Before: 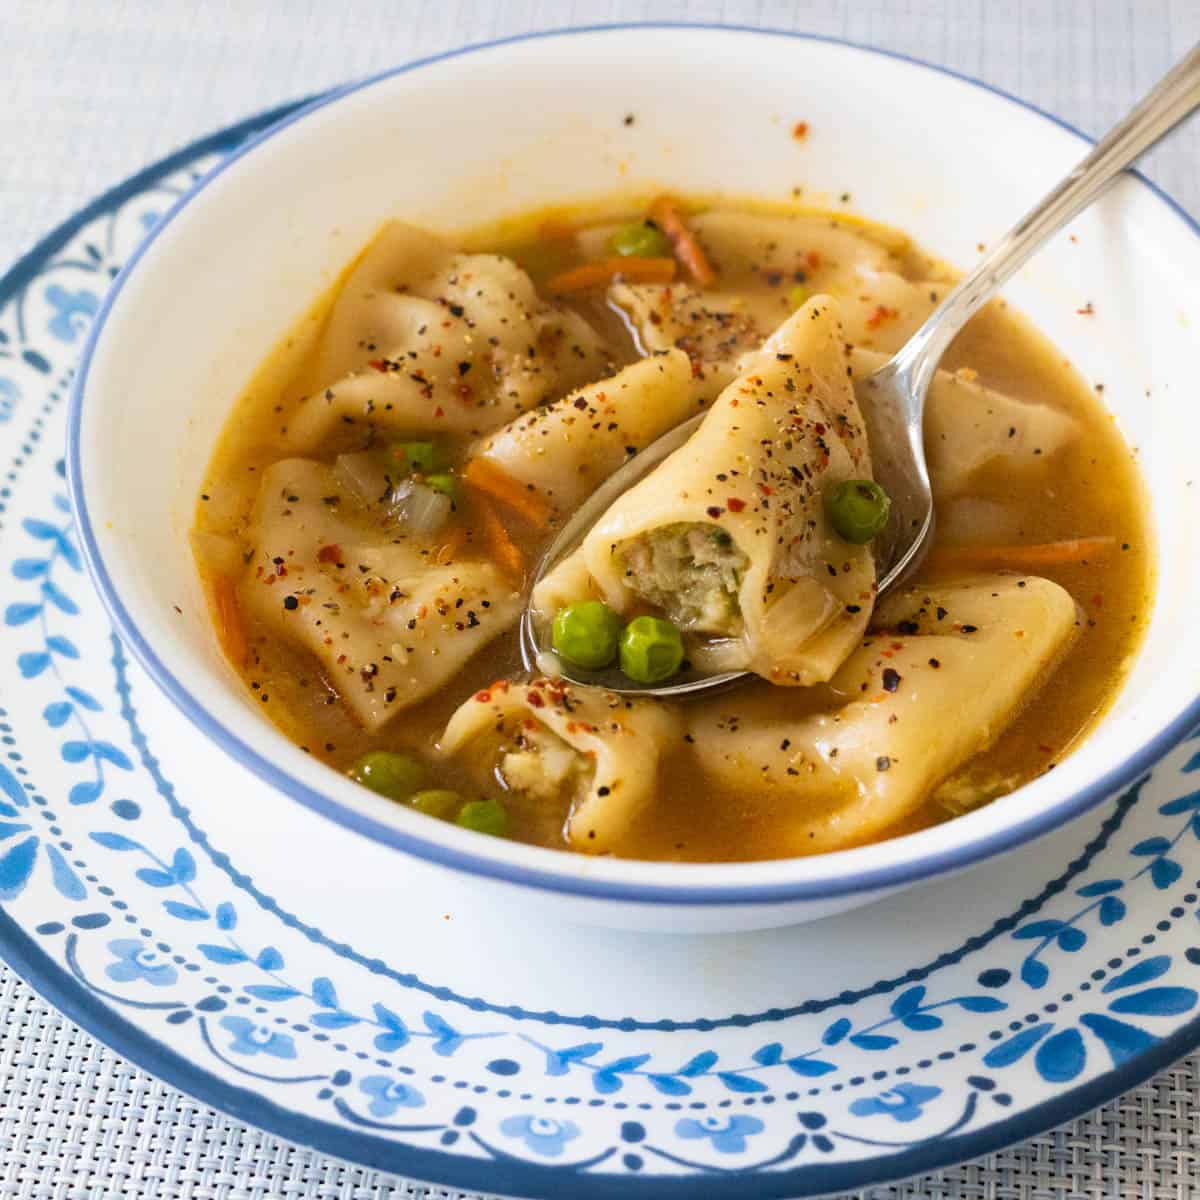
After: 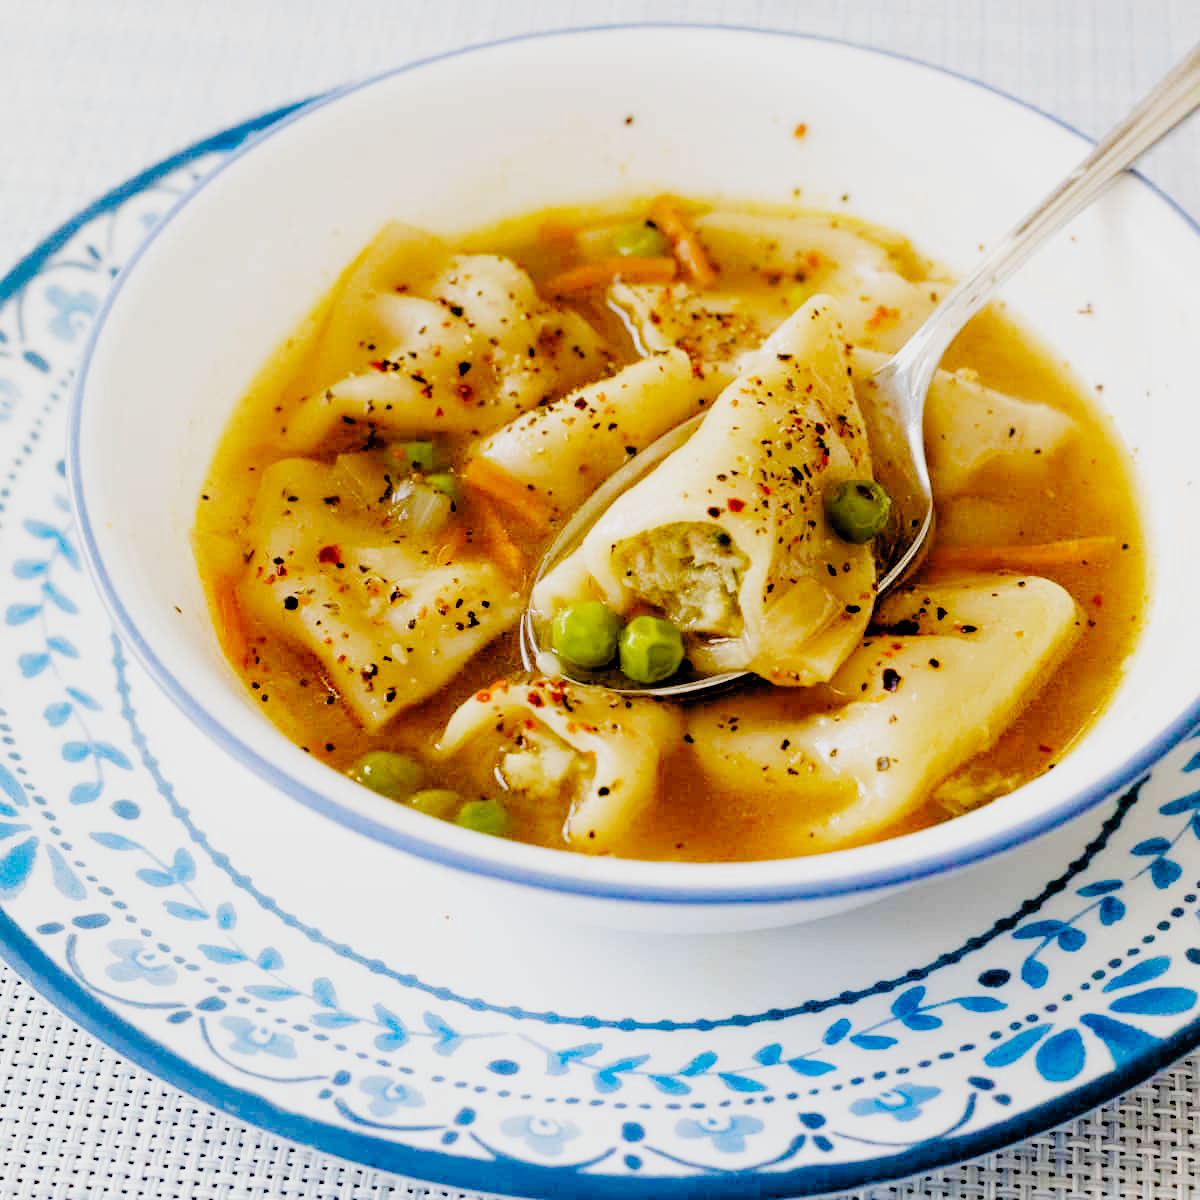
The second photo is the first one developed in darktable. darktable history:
filmic rgb: black relative exposure -2.85 EV, white relative exposure 4.56 EV, hardness 1.77, contrast 1.25, preserve chrominance no, color science v5 (2021)
color balance rgb: perceptual saturation grading › global saturation 35%, perceptual saturation grading › highlights -30%, perceptual saturation grading › shadows 35%, perceptual brilliance grading › global brilliance 3%, perceptual brilliance grading › highlights -3%, perceptual brilliance grading › shadows 3%
exposure: black level correction -0.002, exposure 0.708 EV, compensate exposure bias true, compensate highlight preservation false
